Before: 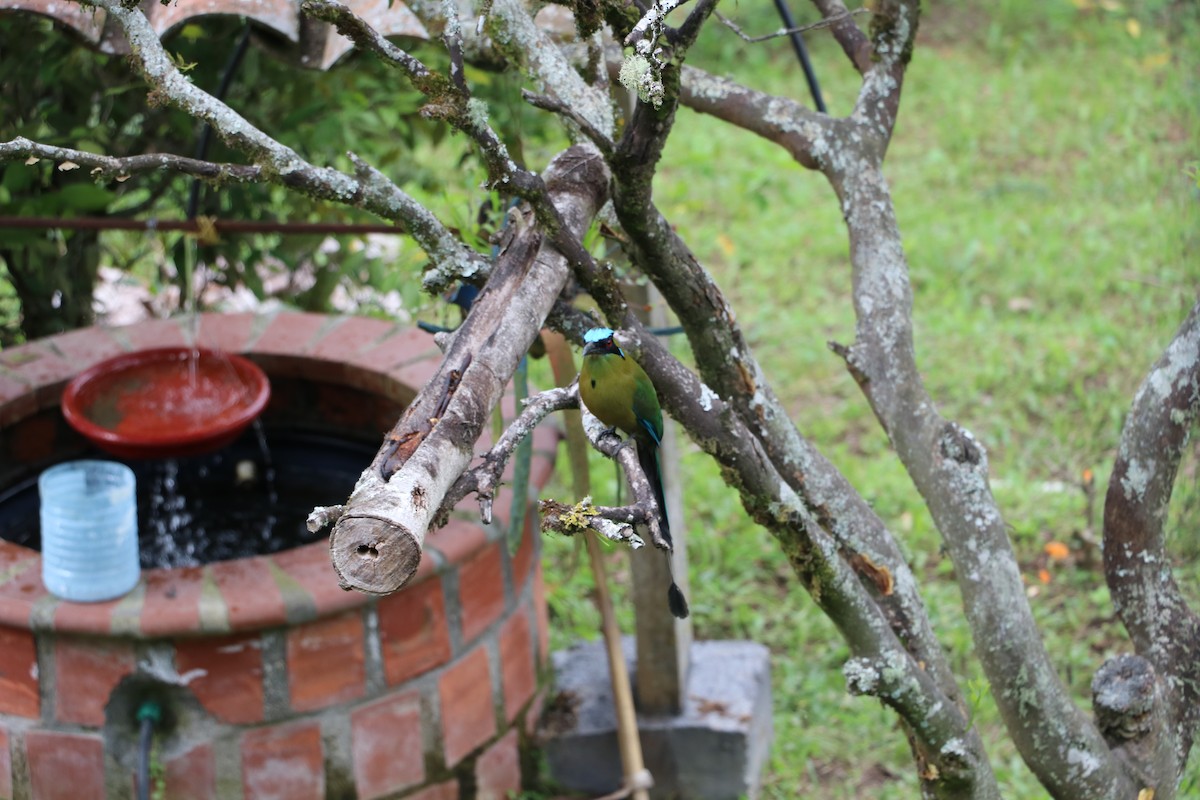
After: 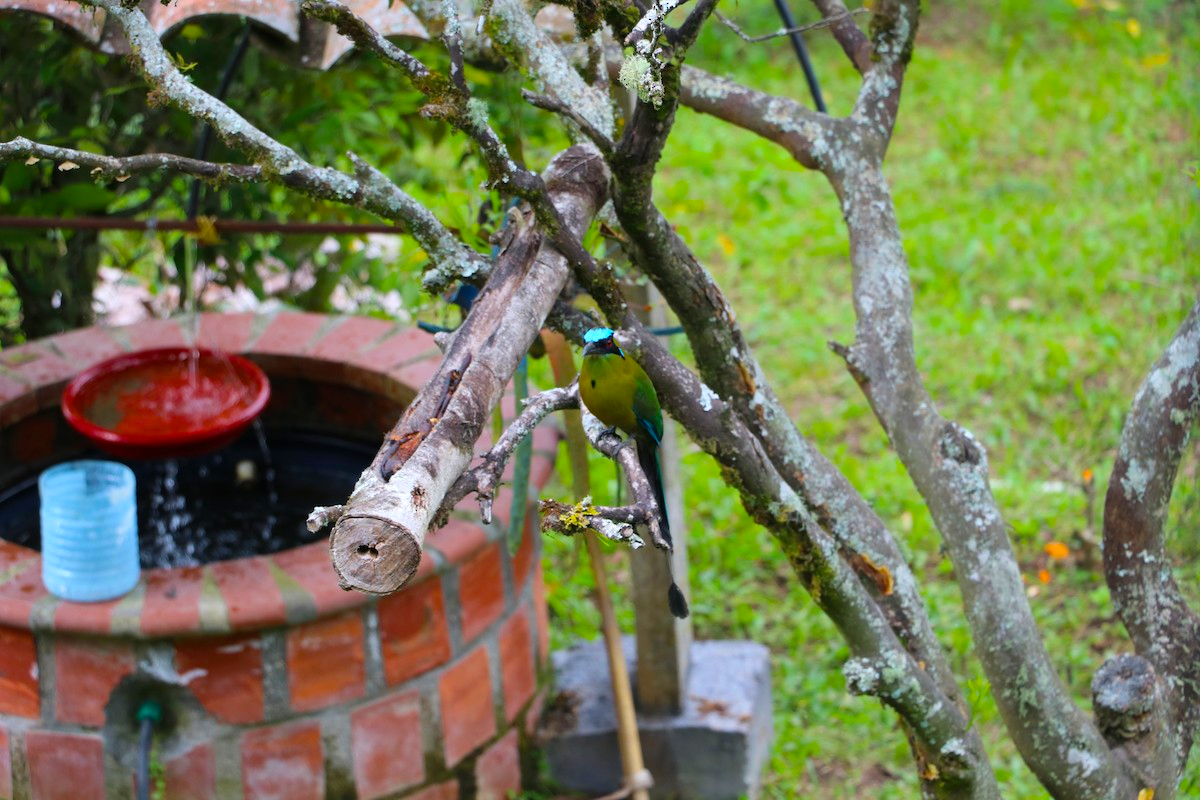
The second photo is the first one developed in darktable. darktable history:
color balance rgb: perceptual saturation grading › global saturation 75.141%, perceptual saturation grading › shadows -29.244%
